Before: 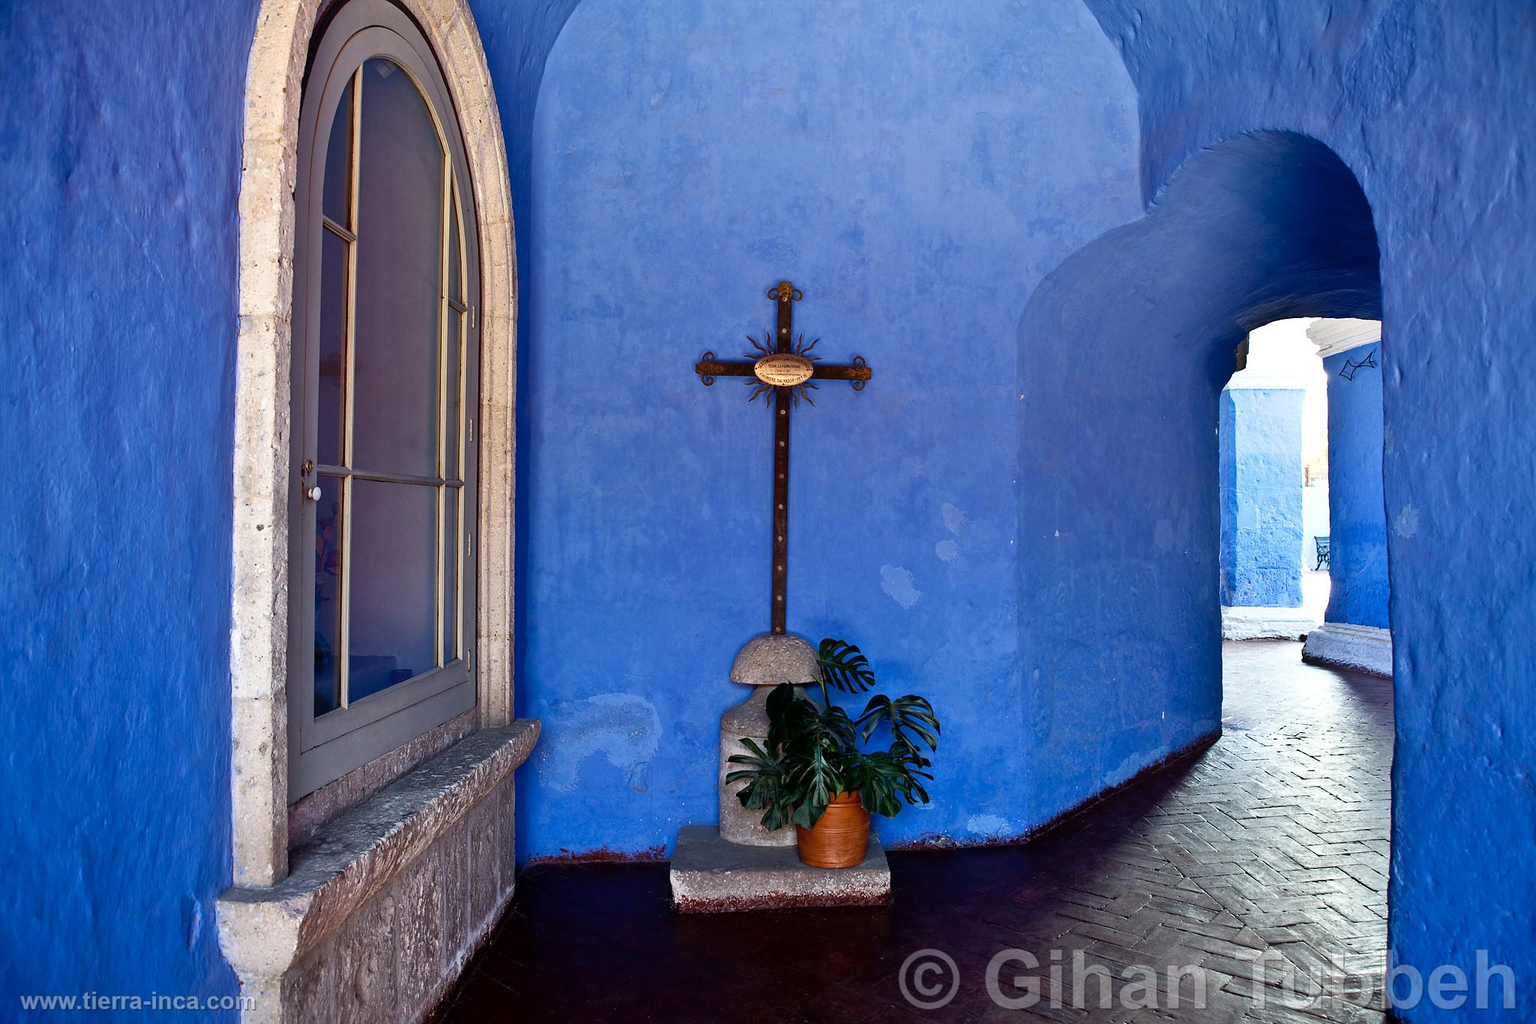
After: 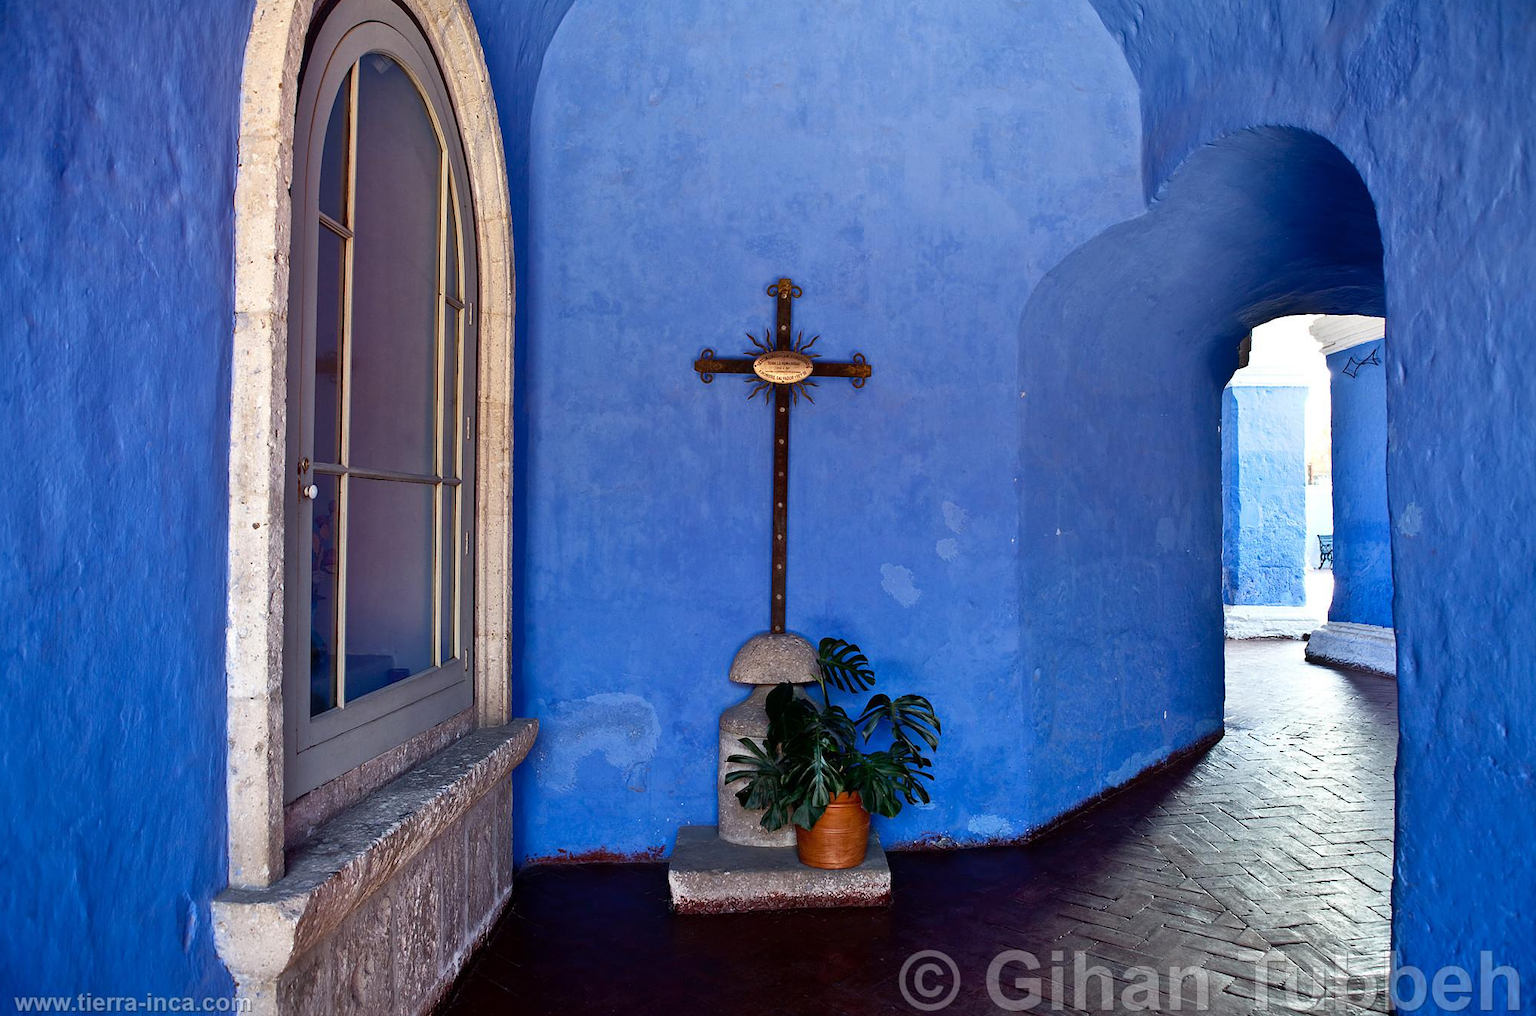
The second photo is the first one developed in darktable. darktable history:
tone equalizer: on, module defaults
crop: left 0.424%, top 0.583%, right 0.227%, bottom 0.759%
